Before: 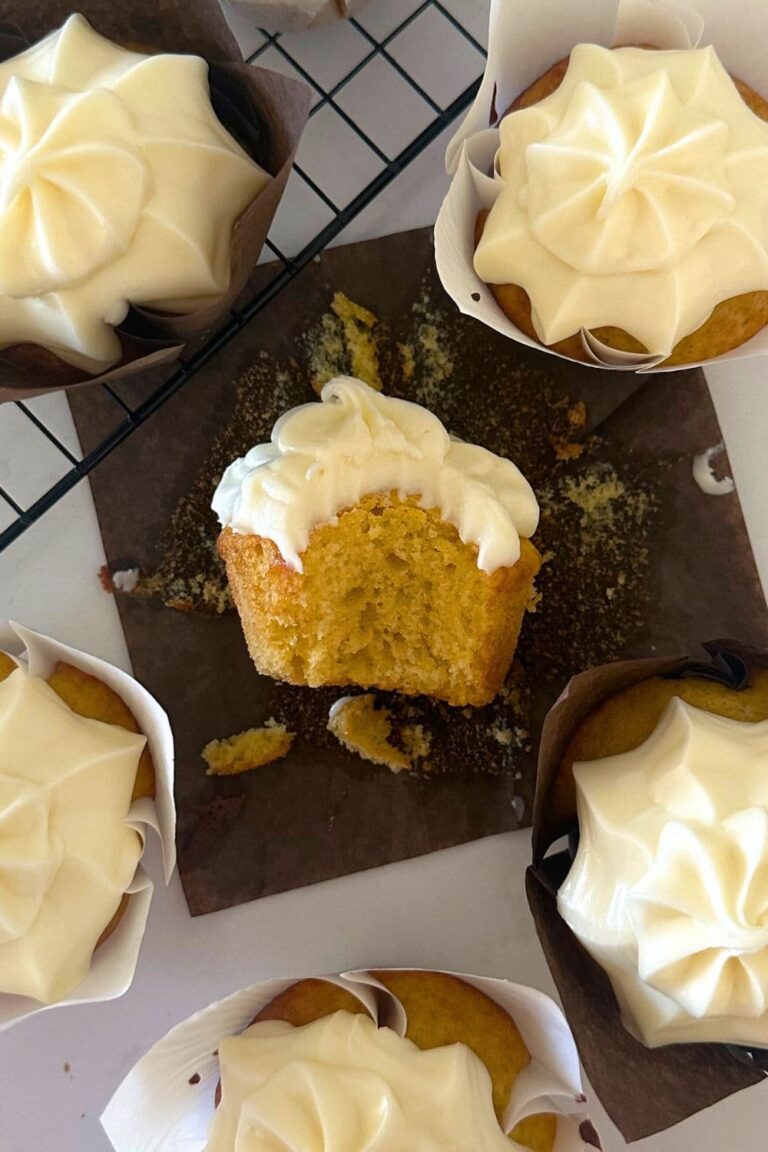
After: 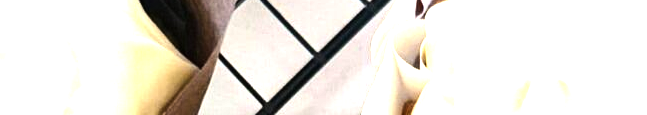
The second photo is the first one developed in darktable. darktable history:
crop and rotate: left 9.644%, top 9.491%, right 6.021%, bottom 80.509%
tone equalizer: -8 EV -1.08 EV, -7 EV -1.01 EV, -6 EV -0.867 EV, -5 EV -0.578 EV, -3 EV 0.578 EV, -2 EV 0.867 EV, -1 EV 1.01 EV, +0 EV 1.08 EV, edges refinement/feathering 500, mask exposure compensation -1.57 EV, preserve details no
exposure: black level correction 0, exposure 1.2 EV, compensate highlight preservation false
